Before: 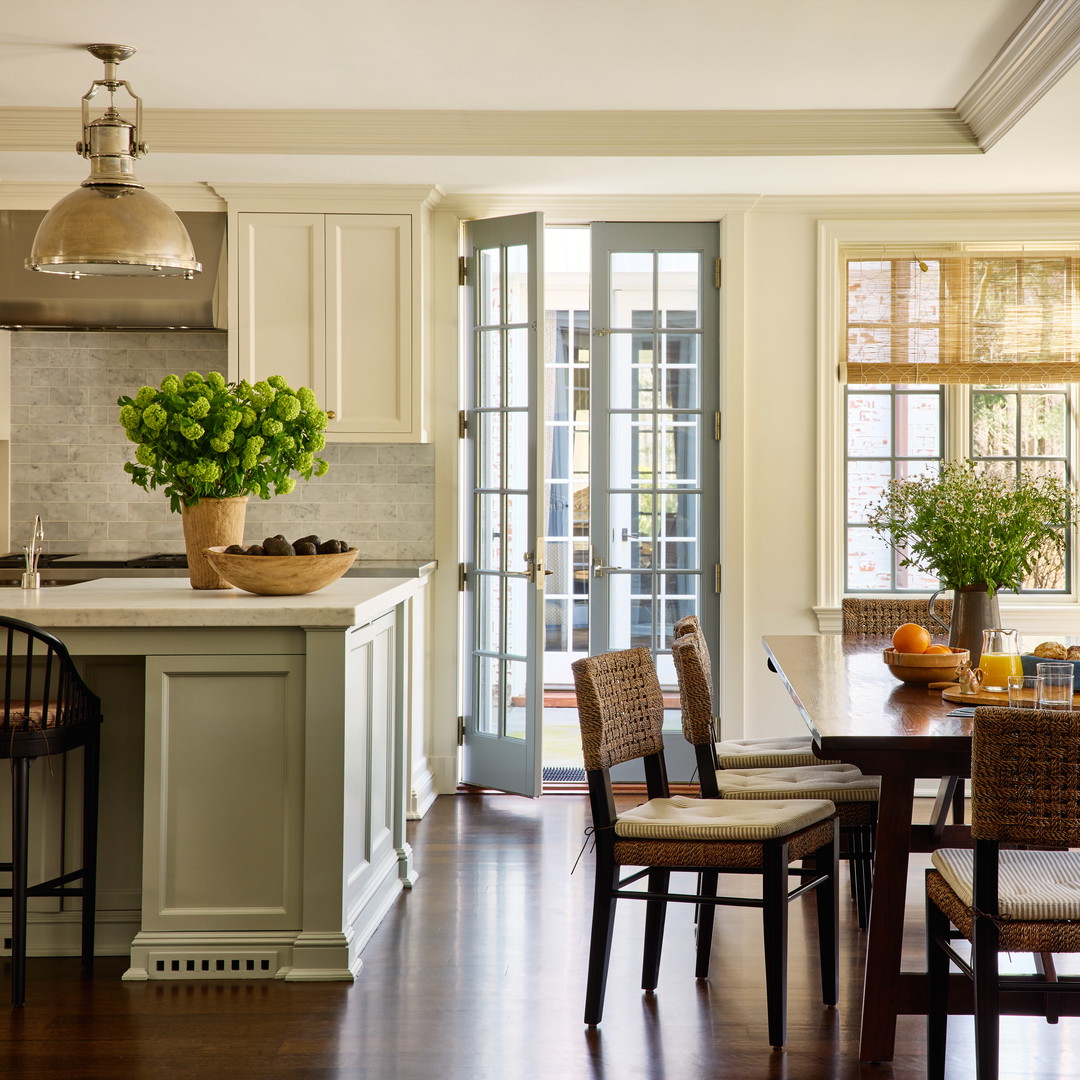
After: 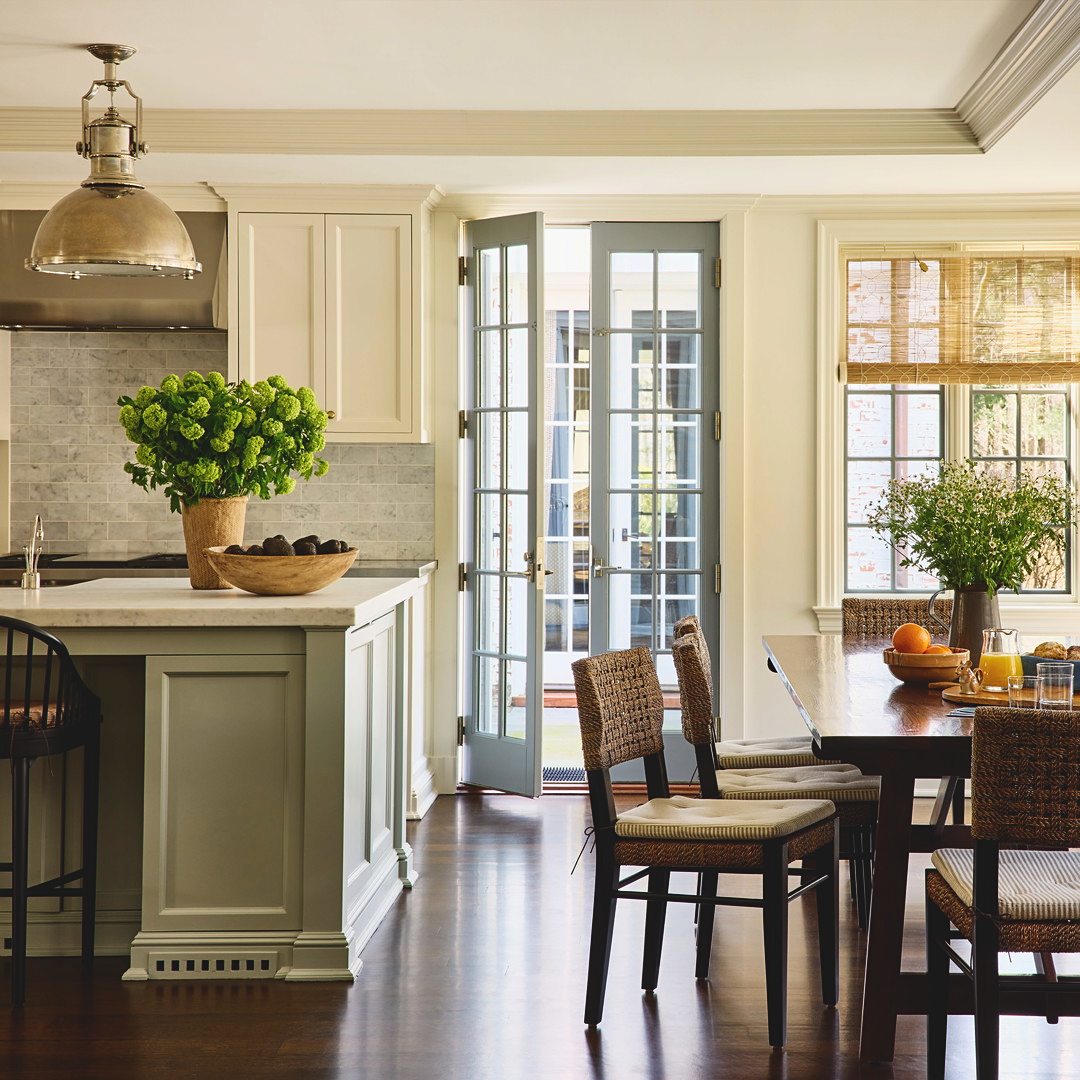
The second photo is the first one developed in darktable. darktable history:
exposure: black level correction -0.015, exposure -0.128 EV, compensate exposure bias true, compensate highlight preservation false
contrast brightness saturation: contrast 0.154, brightness -0.005, saturation 0.097
sharpen: amount 0.201
